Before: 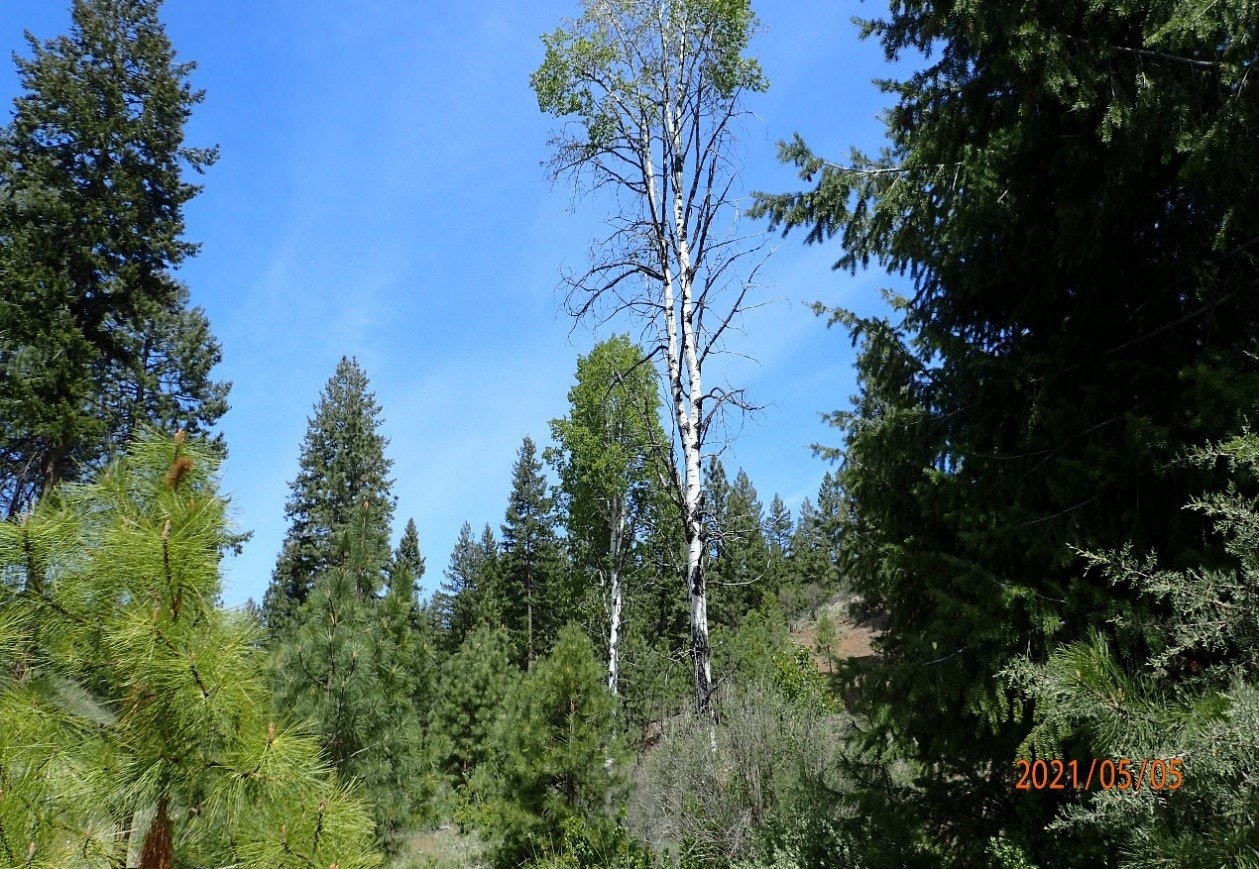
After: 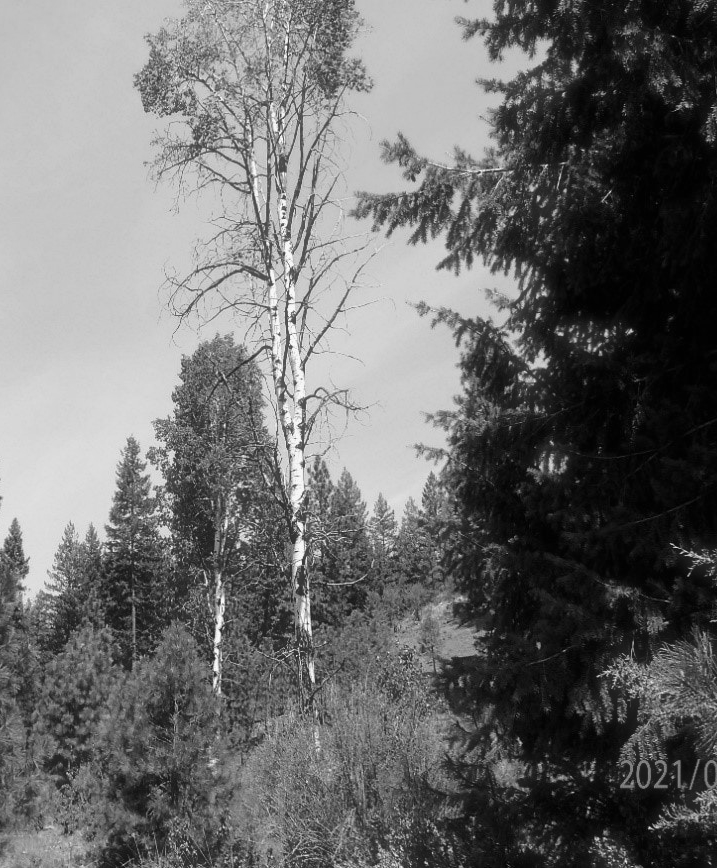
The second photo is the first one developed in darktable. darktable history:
haze removal: strength -0.111, compatibility mode true, adaptive false
crop: left 31.478%, top 0.02%, right 11.526%
color calibration: output gray [0.28, 0.41, 0.31, 0], illuminant as shot in camera, x 0.358, y 0.373, temperature 4628.91 K
color zones: curves: ch0 [(0, 0.363) (0.128, 0.373) (0.25, 0.5) (0.402, 0.407) (0.521, 0.525) (0.63, 0.559) (0.729, 0.662) (0.867, 0.471)]; ch1 [(0, 0.515) (0.136, 0.618) (0.25, 0.5) (0.378, 0) (0.516, 0) (0.622, 0.593) (0.737, 0.819) (0.87, 0.593)]; ch2 [(0, 0.529) (0.128, 0.471) (0.282, 0.451) (0.386, 0.662) (0.516, 0.525) (0.633, 0.554) (0.75, 0.62) (0.875, 0.441)]
